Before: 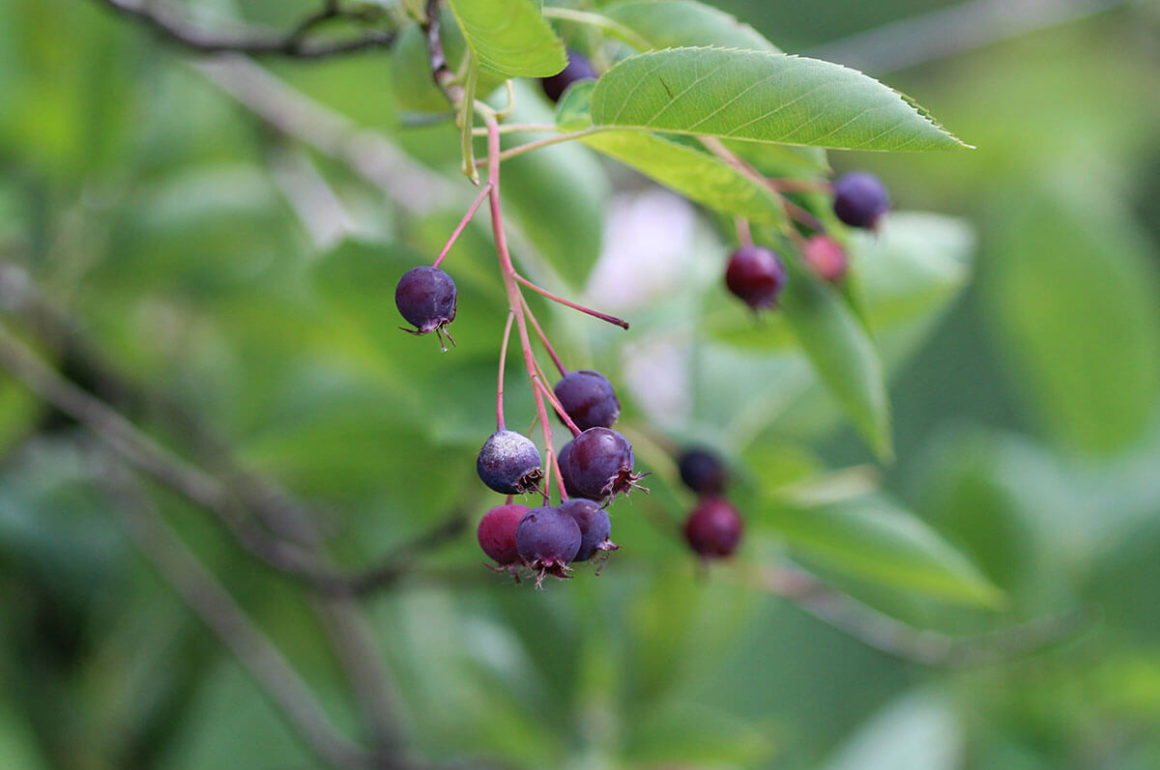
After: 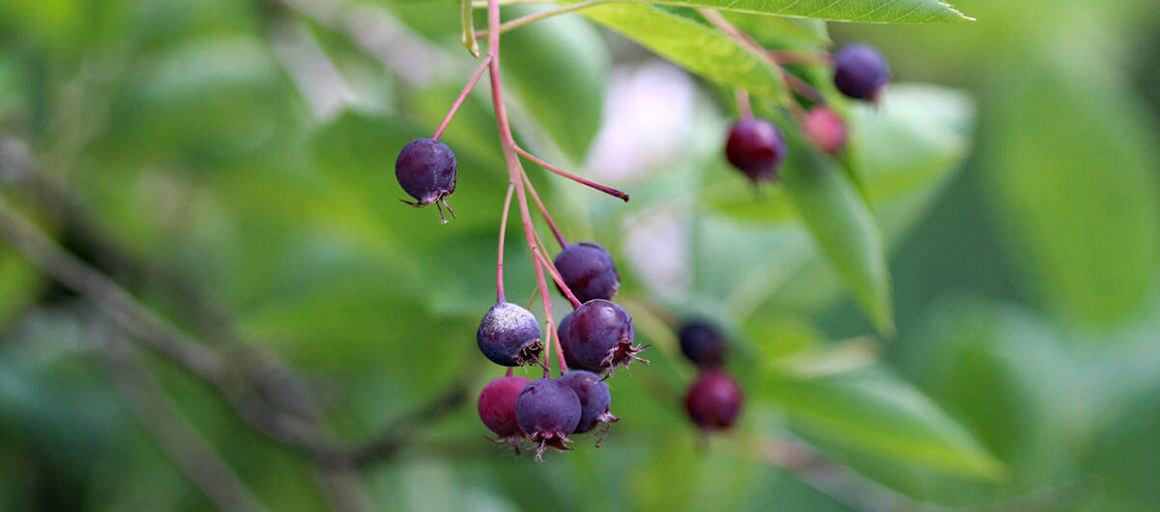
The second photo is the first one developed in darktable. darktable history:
shadows and highlights: shadows 0, highlights 40
haze removal: compatibility mode true, adaptive false
crop: top 16.727%, bottom 16.727%
